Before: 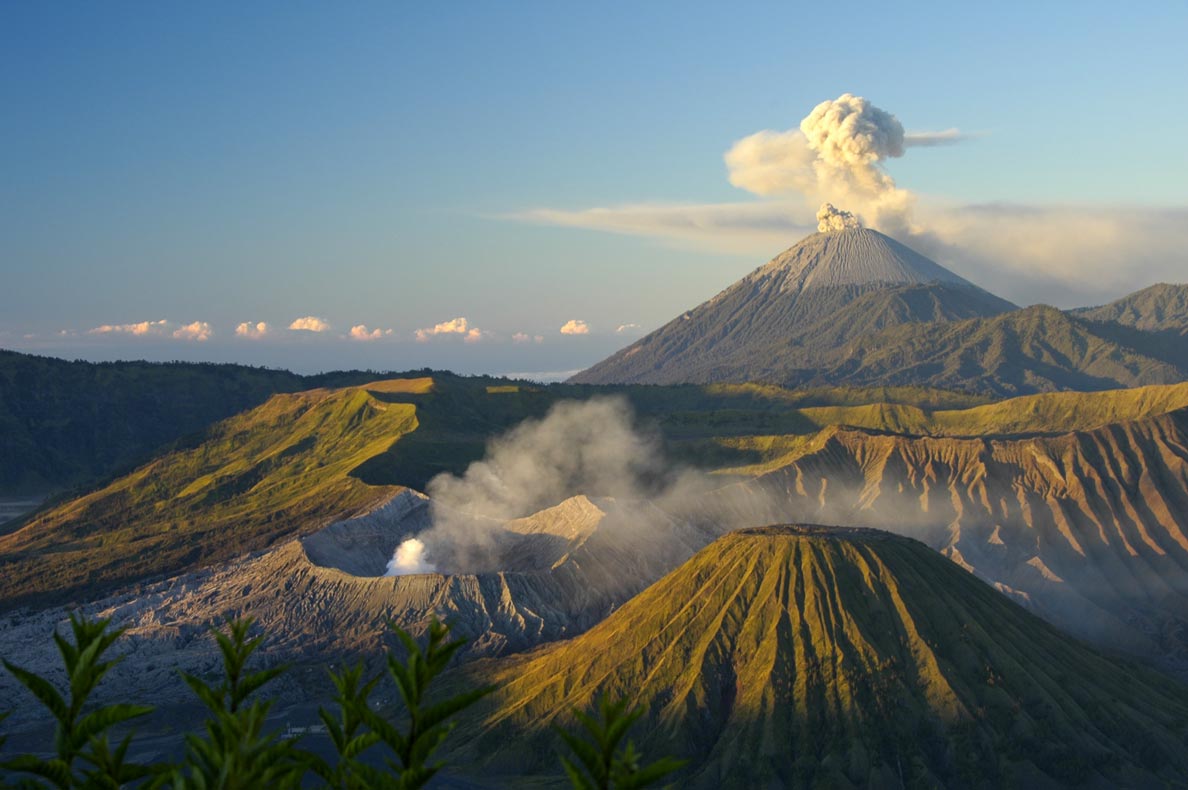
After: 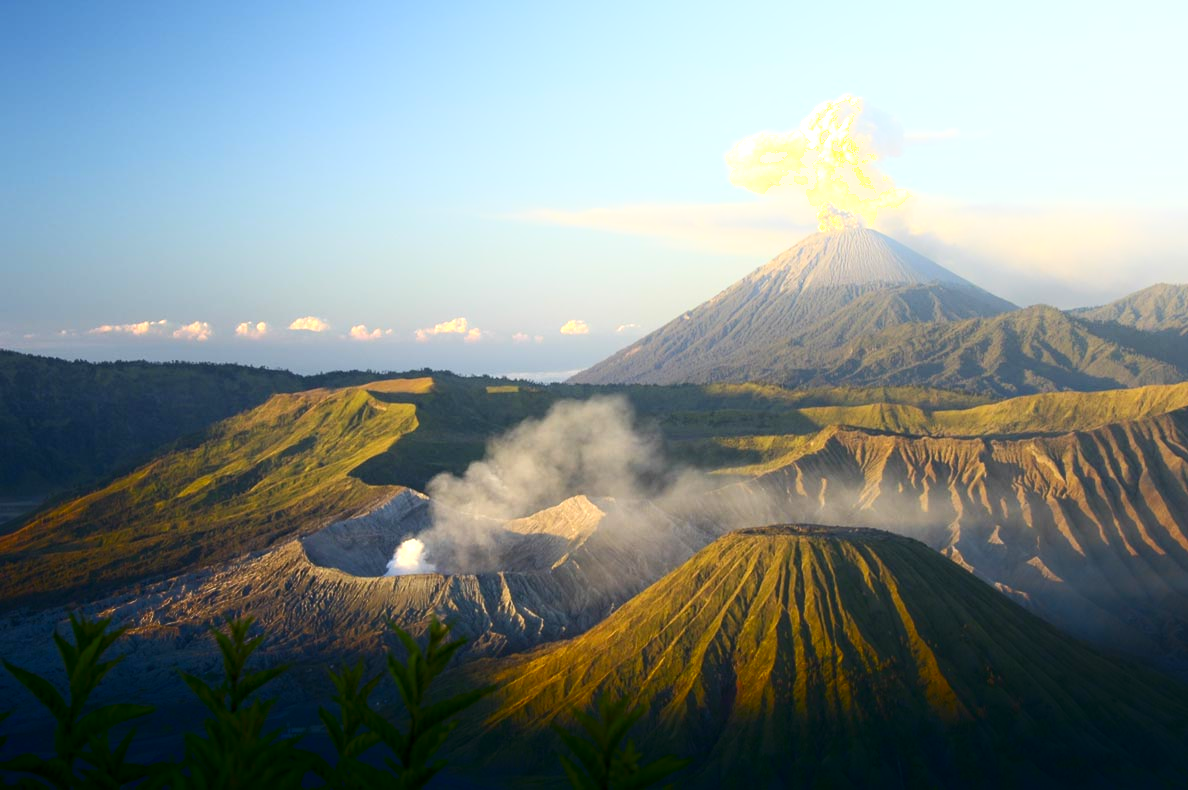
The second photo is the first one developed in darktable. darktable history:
shadows and highlights: shadows -89.03, highlights 89.33, soften with gaussian
exposure: exposure 0.604 EV, compensate exposure bias true, compensate highlight preservation false
